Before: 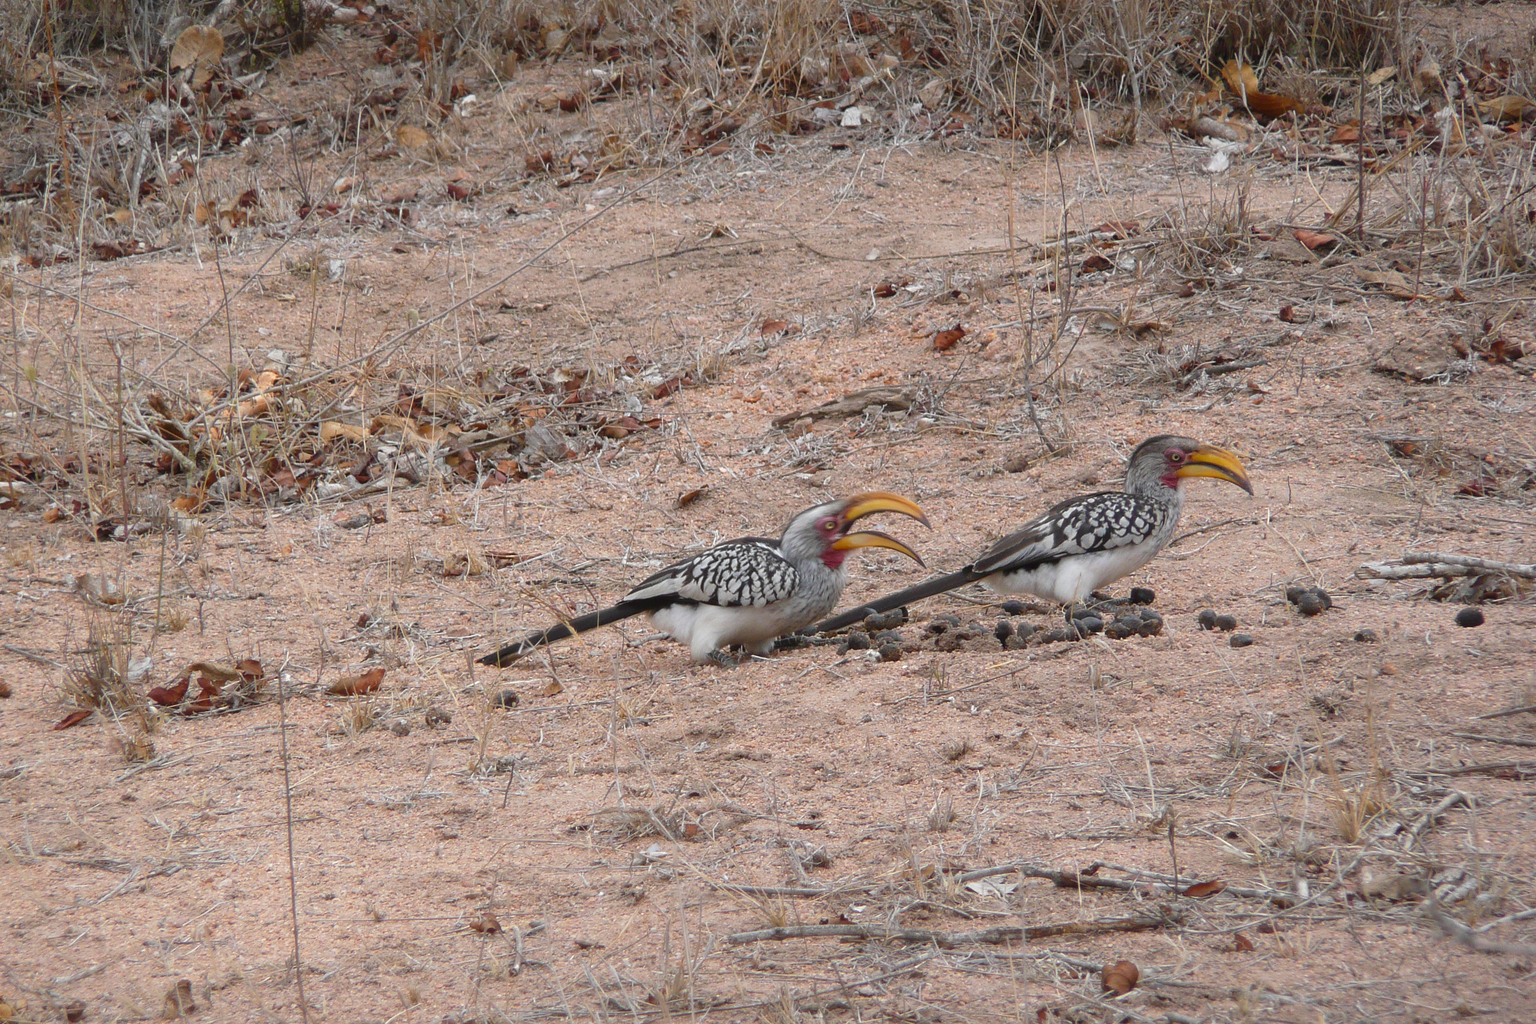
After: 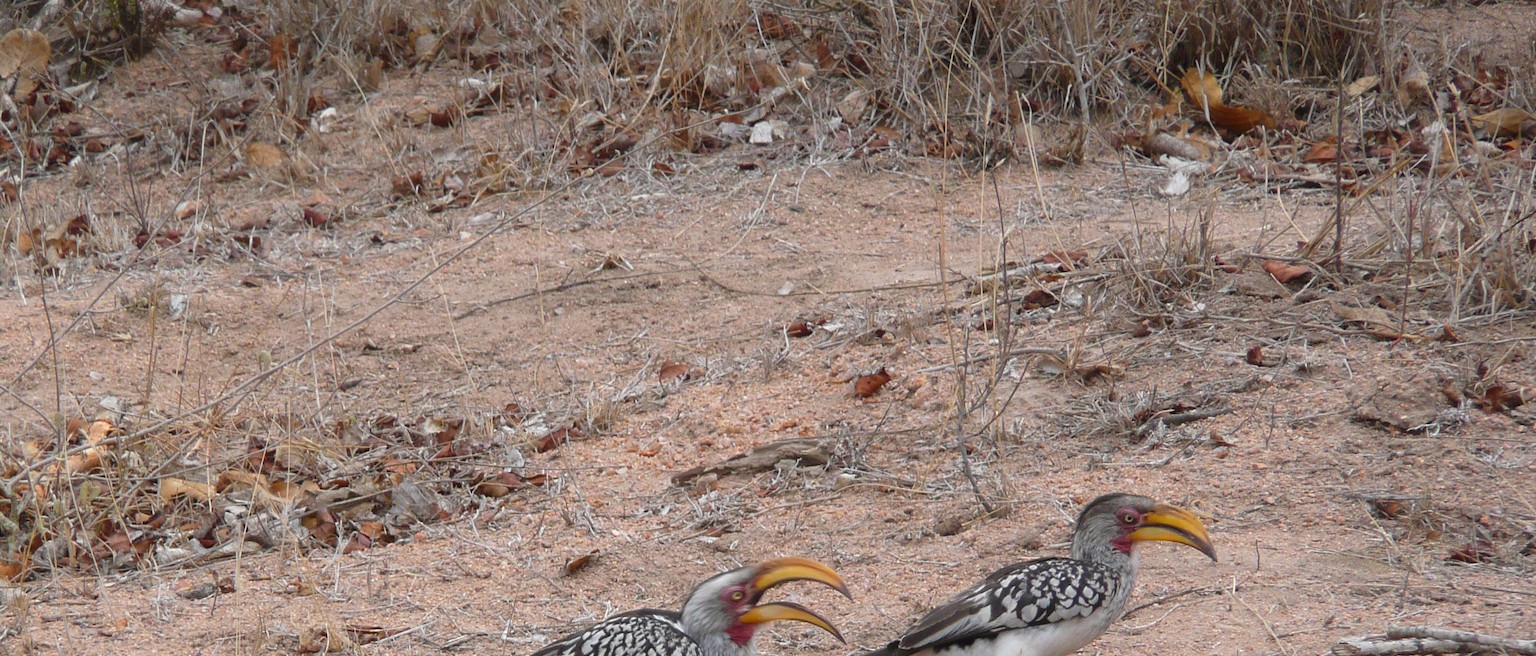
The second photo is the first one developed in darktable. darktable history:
crop and rotate: left 11.743%, bottom 43.417%
